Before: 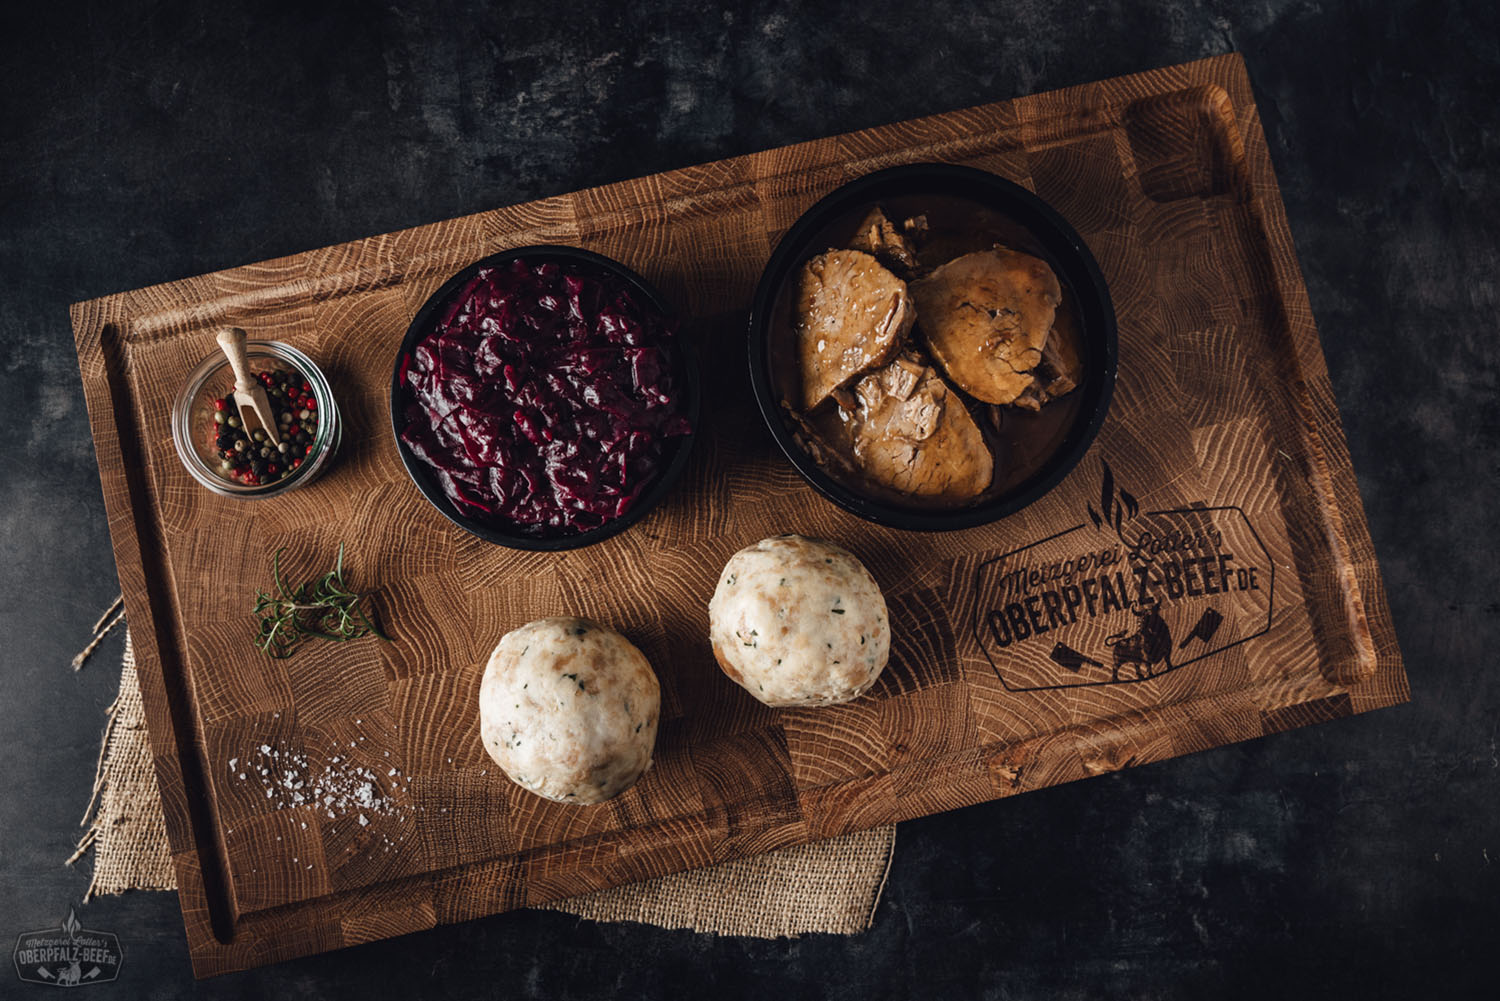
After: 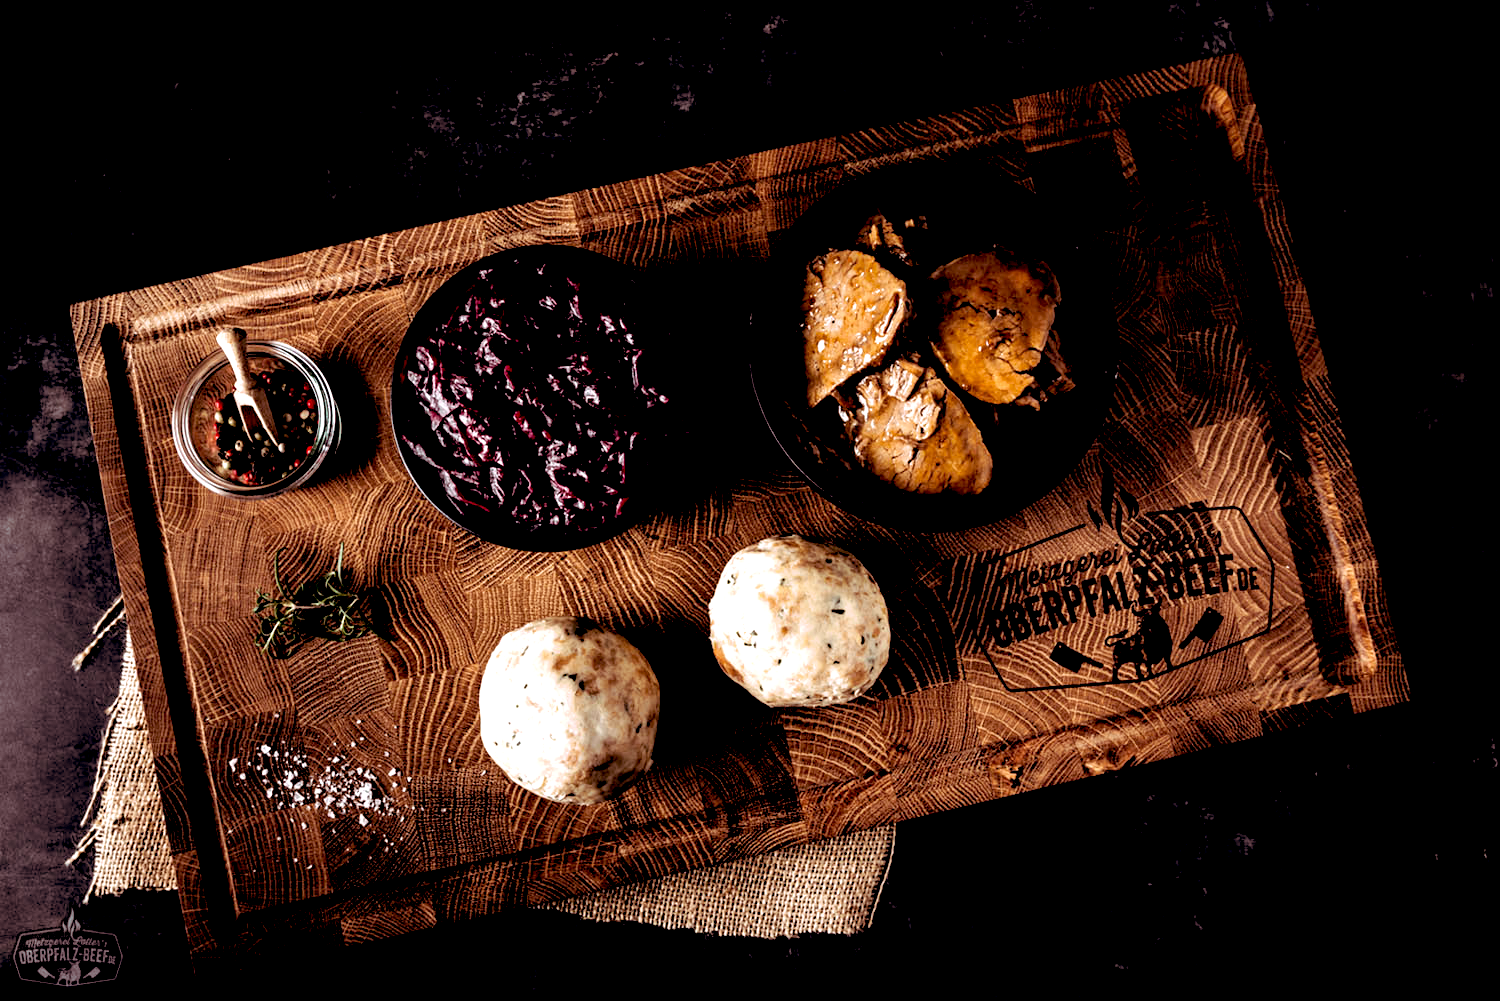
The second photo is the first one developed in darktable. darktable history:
exposure: black level correction 0.035, exposure 0.9 EV, compensate highlight preservation false
split-toning: highlights › hue 298.8°, highlights › saturation 0.73, compress 41.76%
